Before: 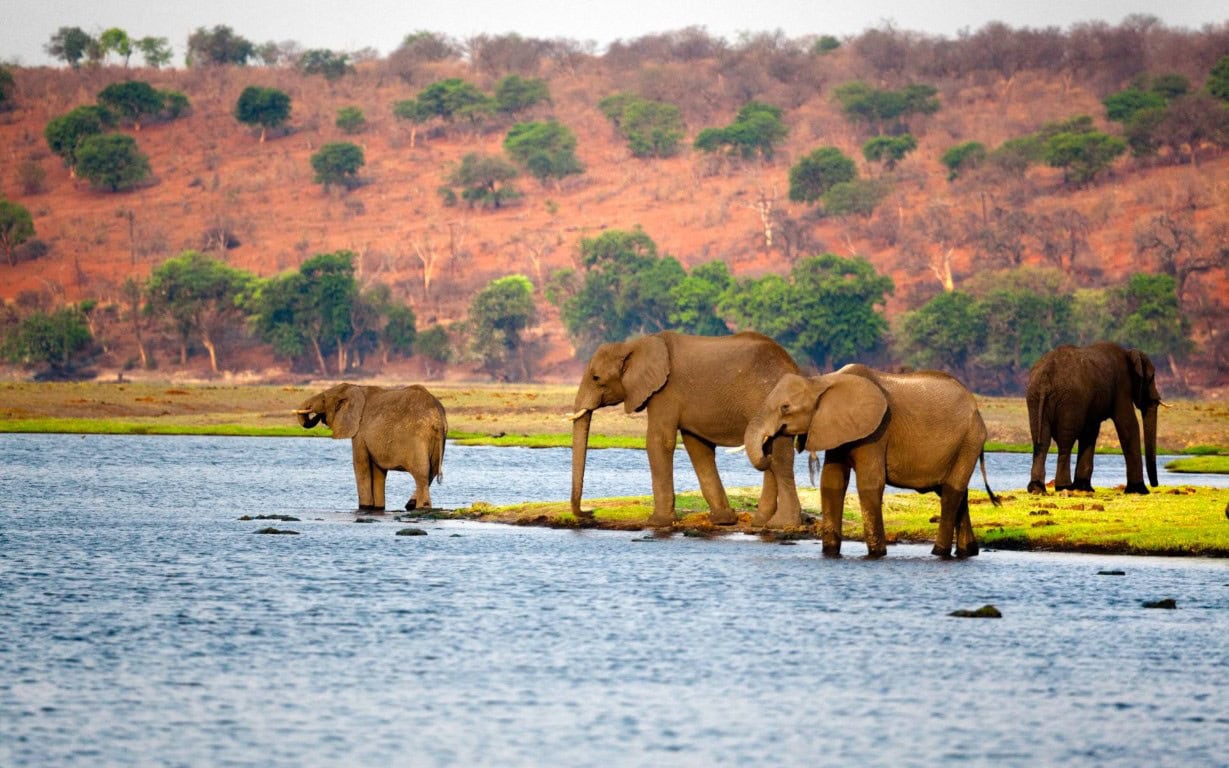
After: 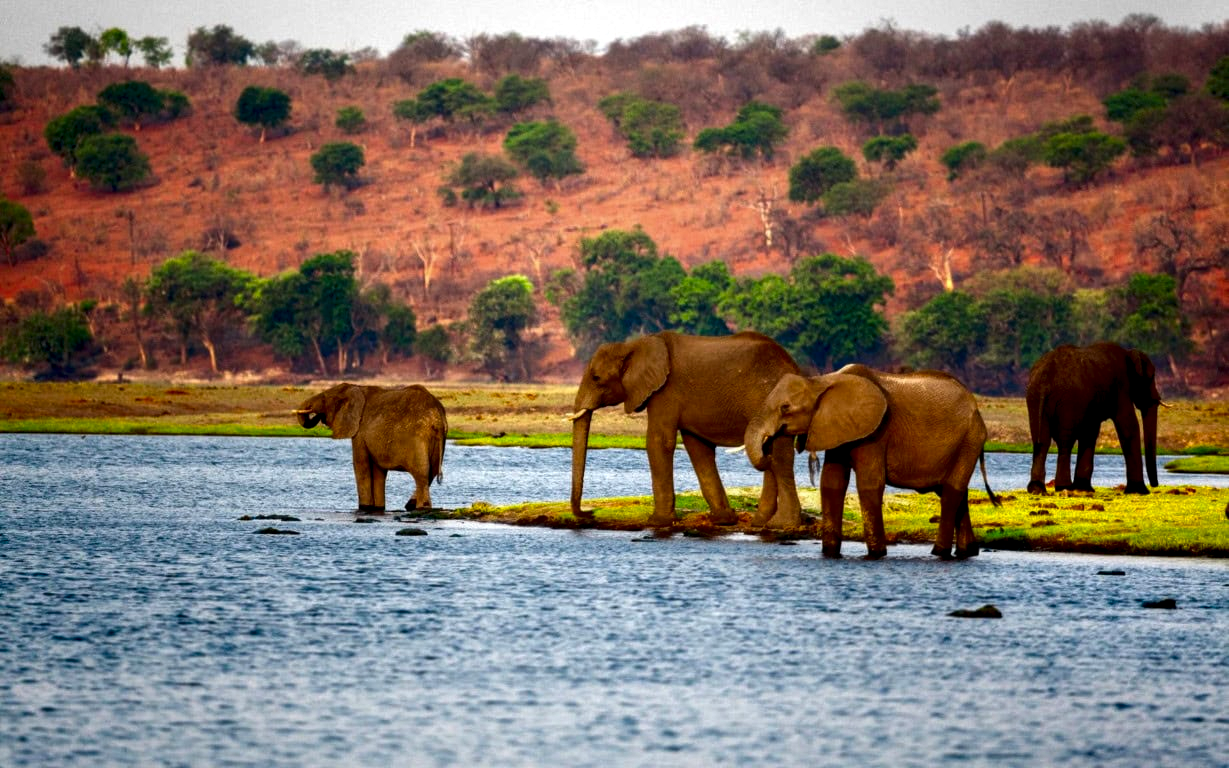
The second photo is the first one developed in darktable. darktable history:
local contrast: highlights 25%, shadows 75%, midtone range 0.75
contrast brightness saturation: brightness -0.25, saturation 0.2
